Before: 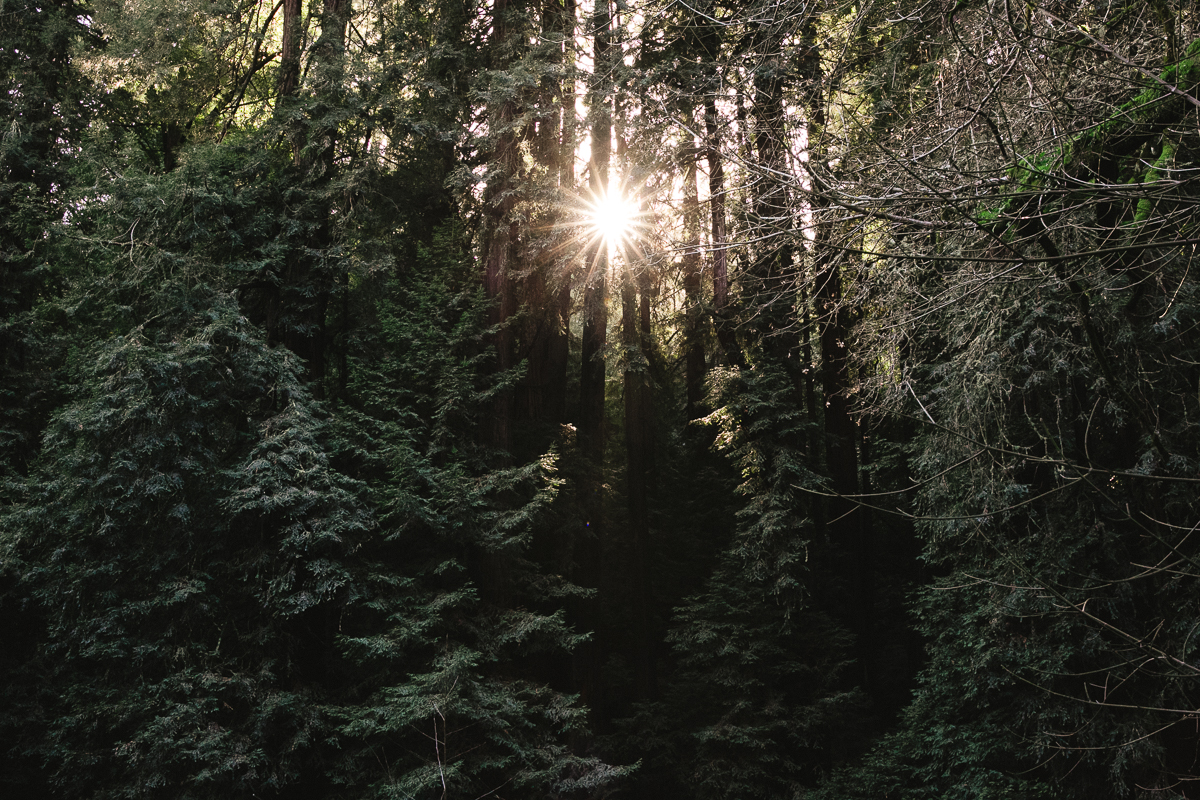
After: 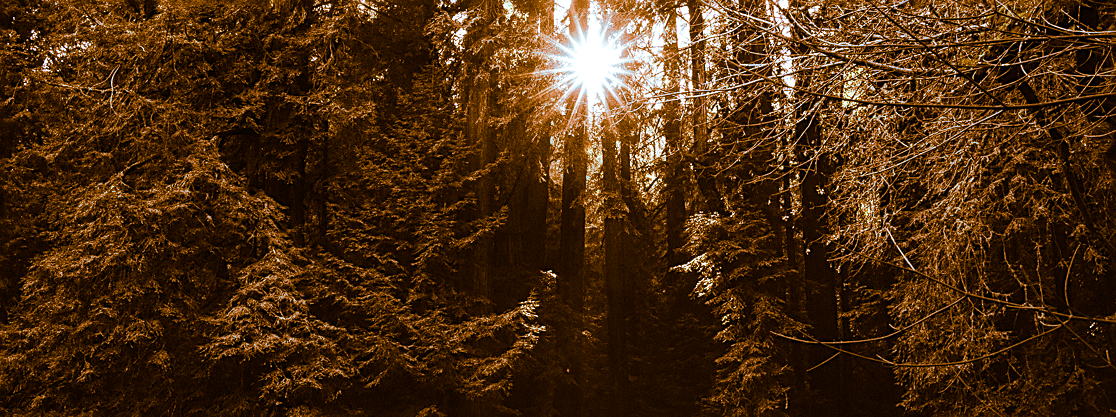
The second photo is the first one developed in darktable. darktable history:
color calibration: output R [0.972, 0.068, -0.094, 0], output G [-0.178, 1.216, -0.086, 0], output B [0.095, -0.136, 0.98, 0], illuminant custom, x 0.371, y 0.381, temperature 4283.16 K
sharpen: on, module defaults
color balance rgb: perceptual saturation grading › global saturation 35%, perceptual saturation grading › highlights -25%, perceptual saturation grading › shadows 25%, global vibrance 10%
local contrast: detail 130%
split-toning: shadows › hue 26°, shadows › saturation 0.92, highlights › hue 40°, highlights › saturation 0.92, balance -63, compress 0%
grain: on, module defaults
crop: left 1.744%, top 19.225%, right 5.069%, bottom 28.357%
color correction: highlights a* -11.71, highlights b* -15.58
